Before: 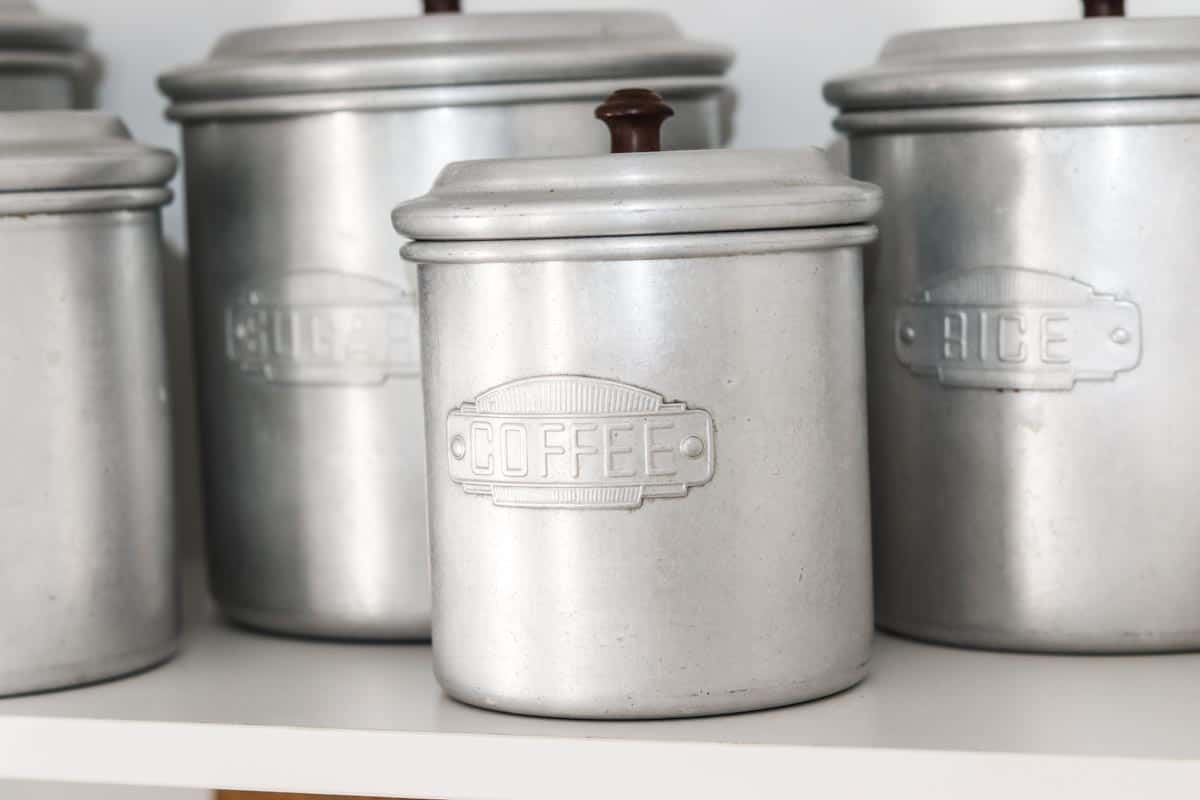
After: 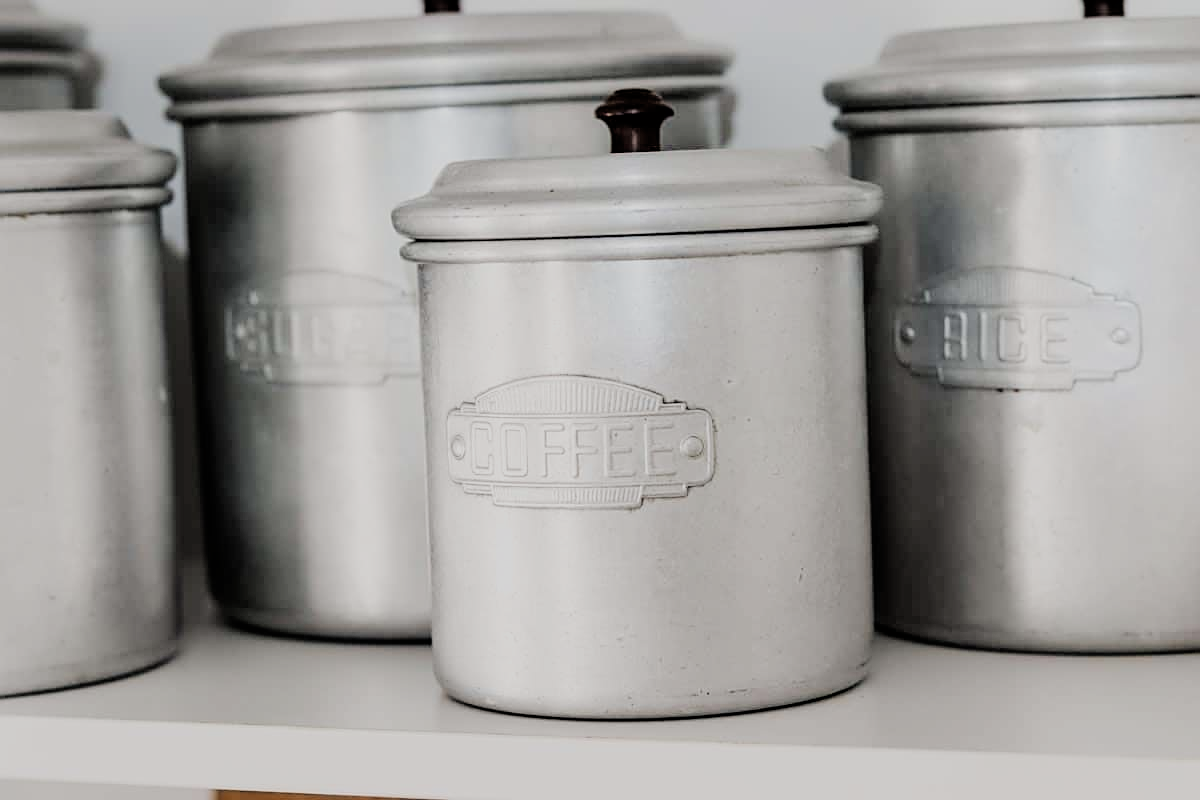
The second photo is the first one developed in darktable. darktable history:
sharpen: on, module defaults
filmic rgb: black relative exposure -4.14 EV, white relative exposure 5.1 EV, hardness 2.11, contrast 1.165
